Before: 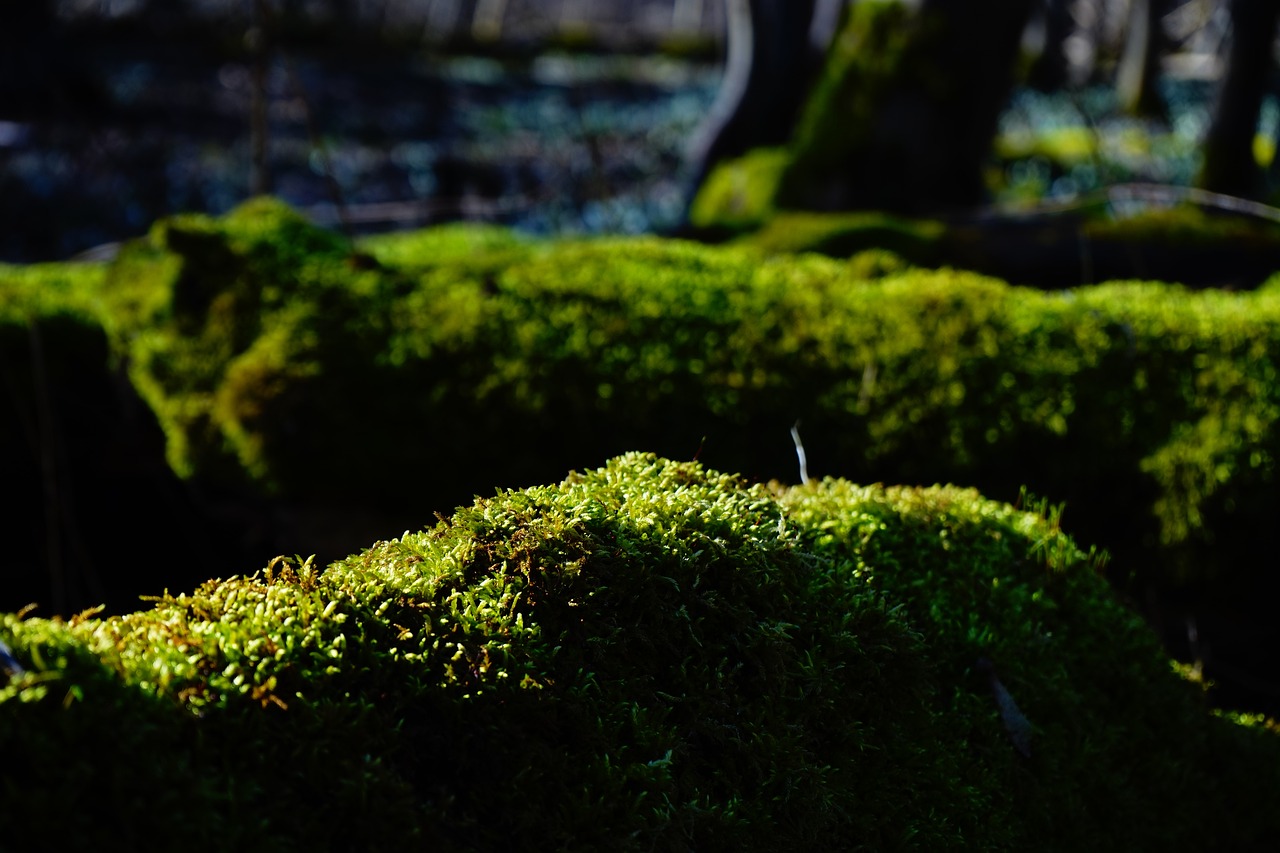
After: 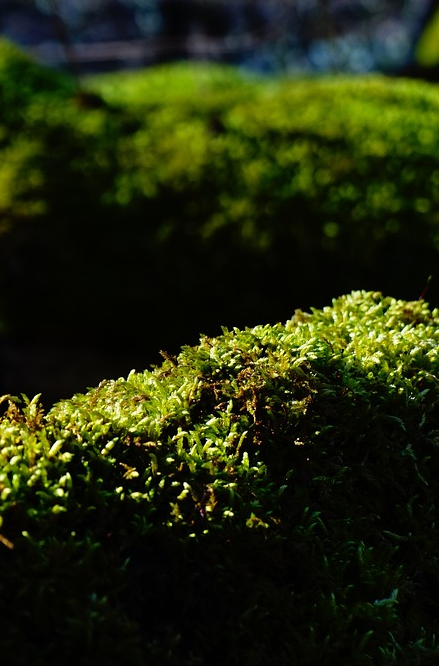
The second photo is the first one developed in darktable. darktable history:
crop and rotate: left 21.451%, top 18.916%, right 44.202%, bottom 2.988%
